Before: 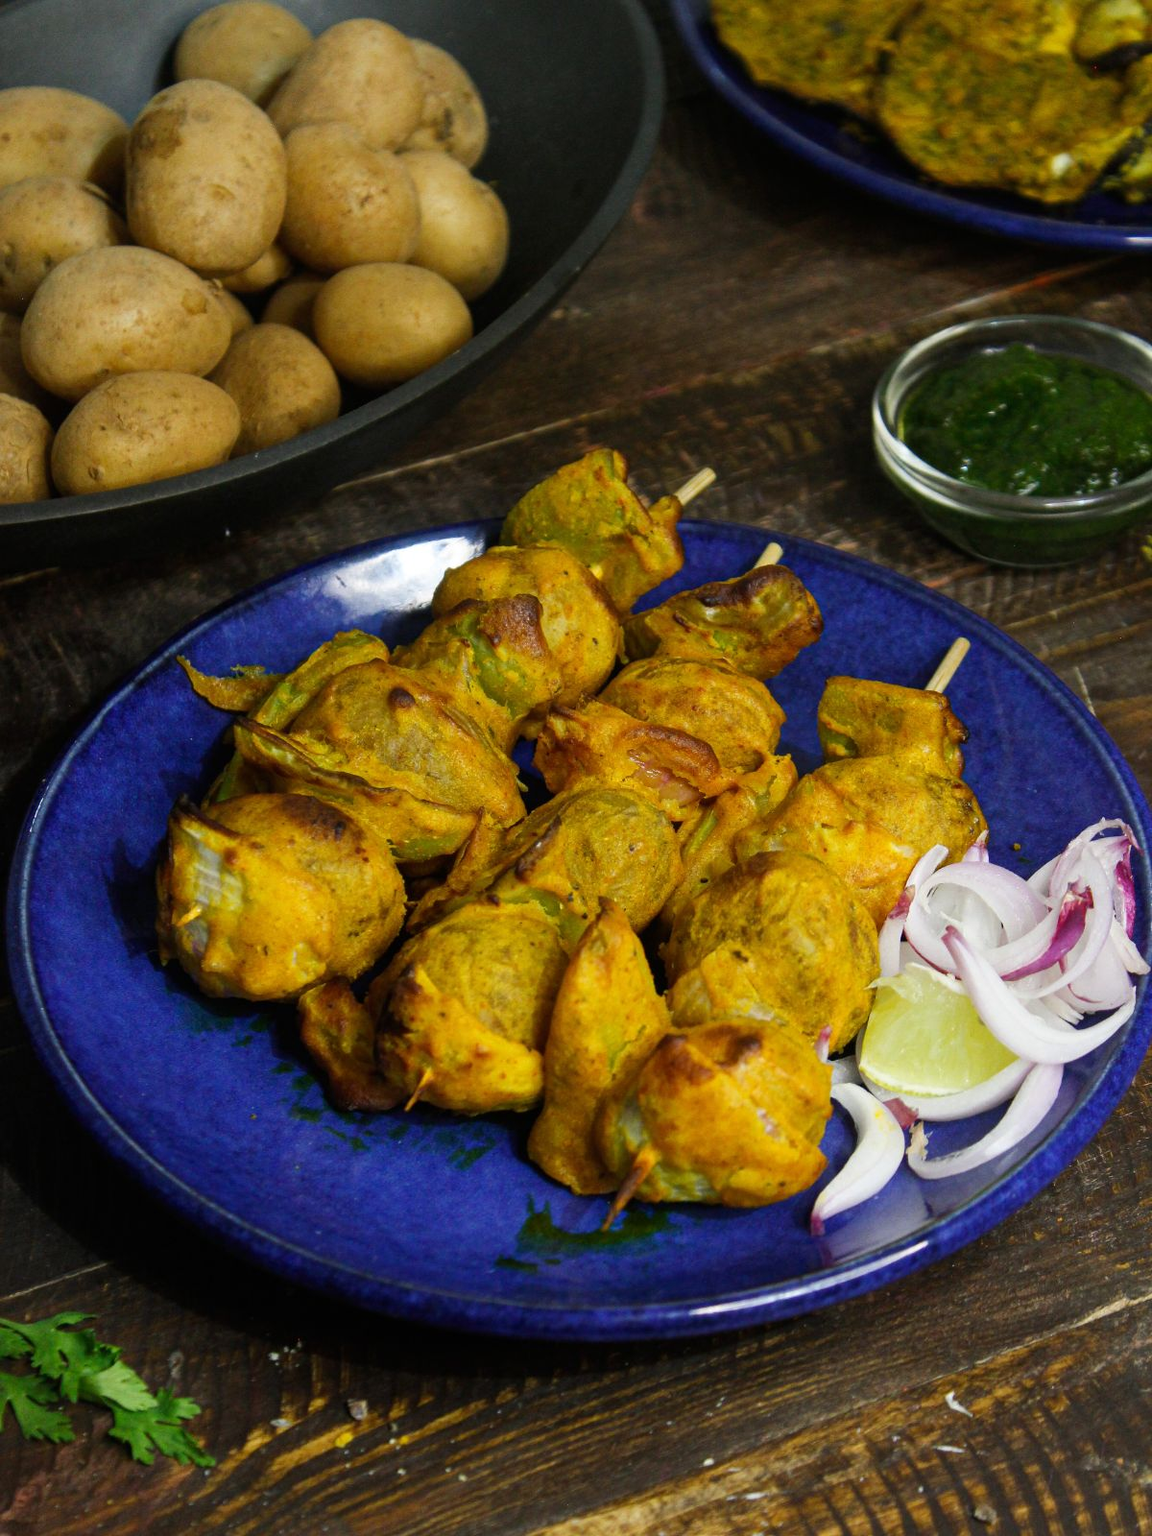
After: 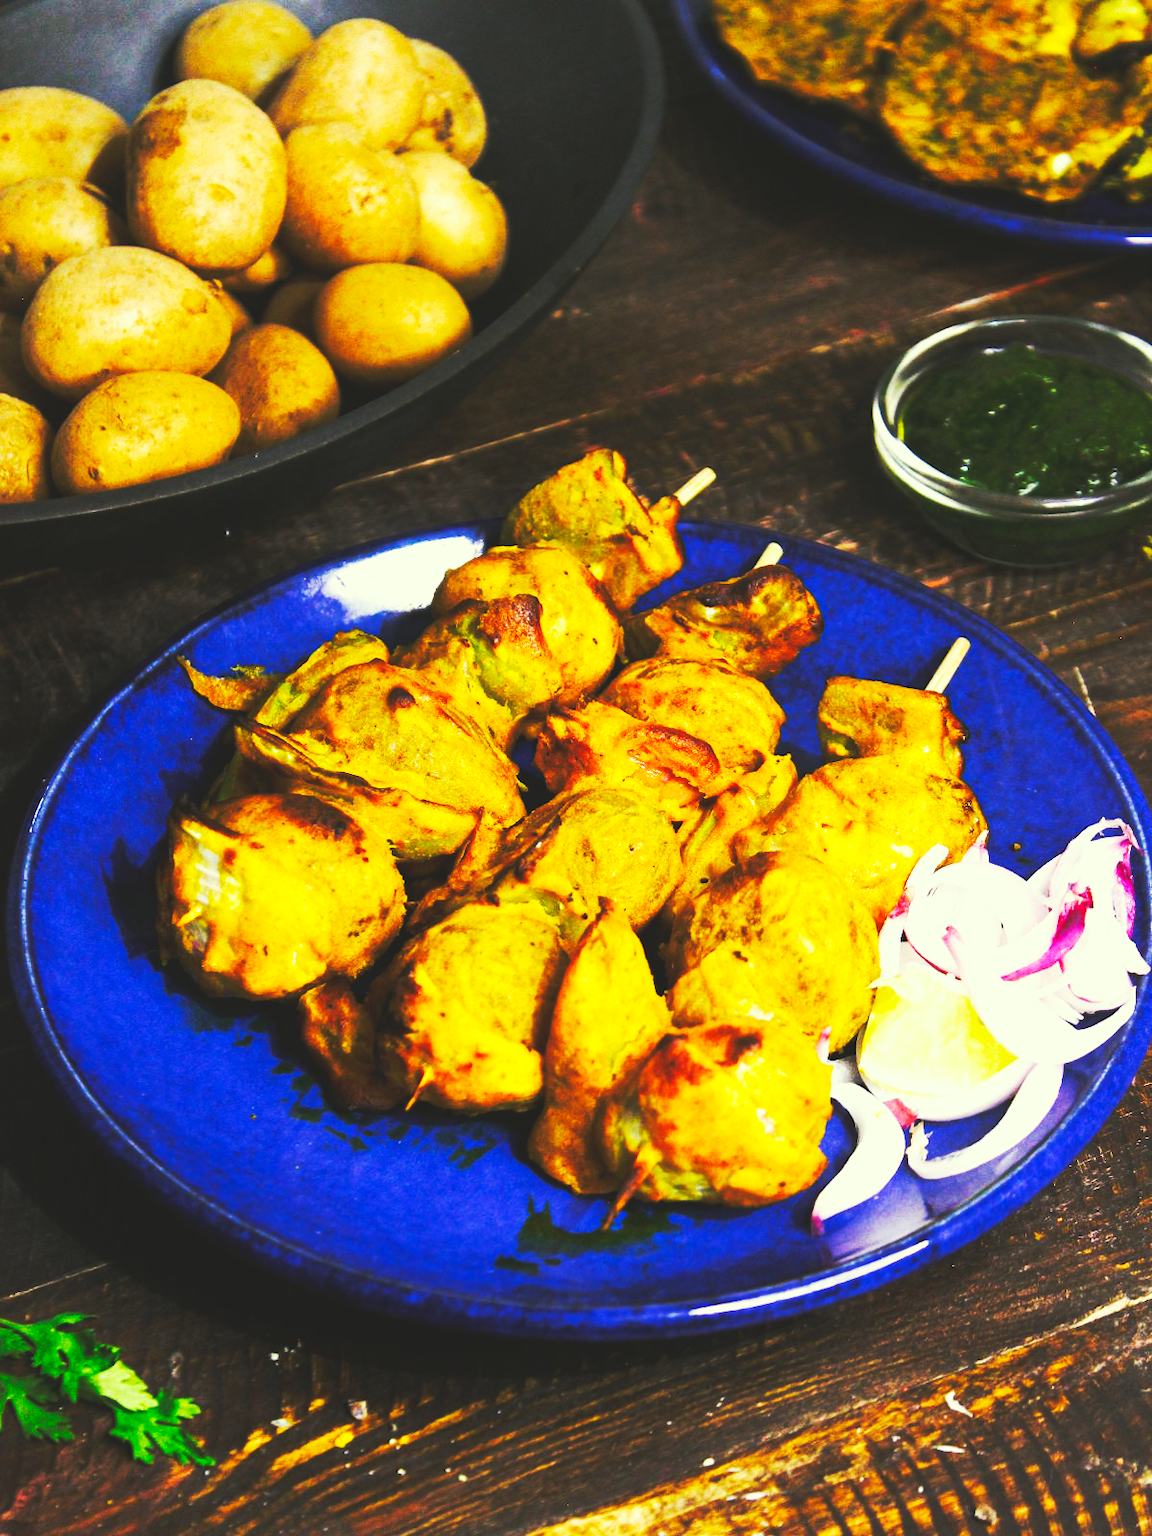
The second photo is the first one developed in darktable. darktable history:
base curve: curves: ch0 [(0, 0.015) (0.085, 0.116) (0.134, 0.298) (0.19, 0.545) (0.296, 0.764) (0.599, 0.982) (1, 1)], preserve colors none
color correction: highlights a* -5.94, highlights b* 11.19
white balance: red 1.066, blue 1.119
